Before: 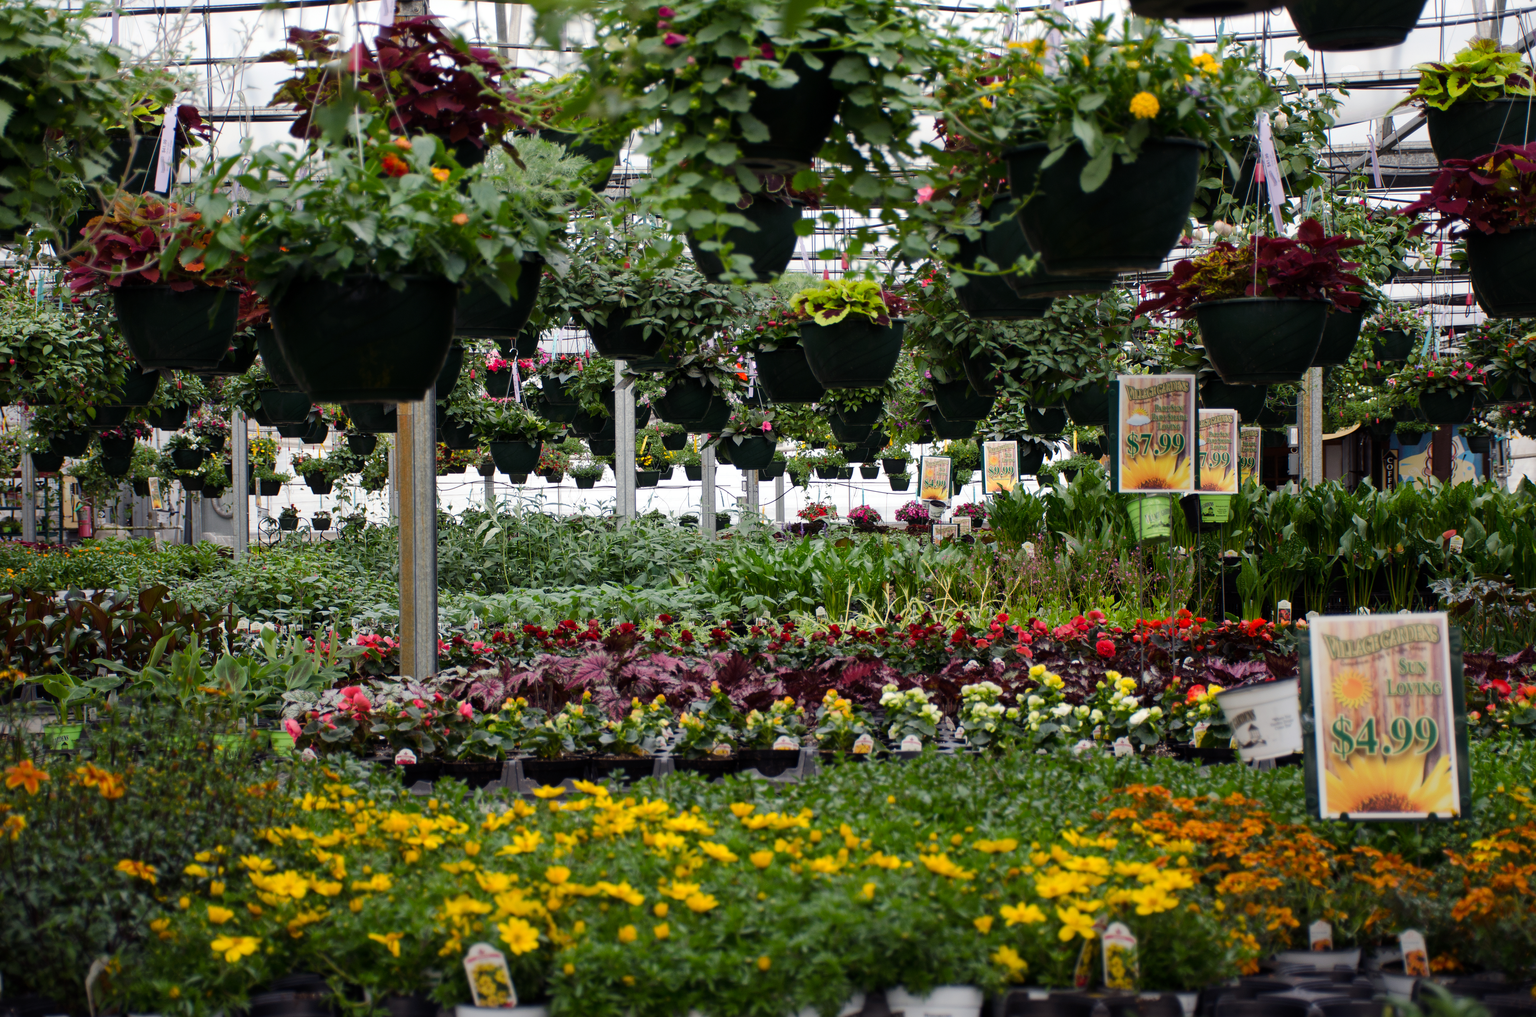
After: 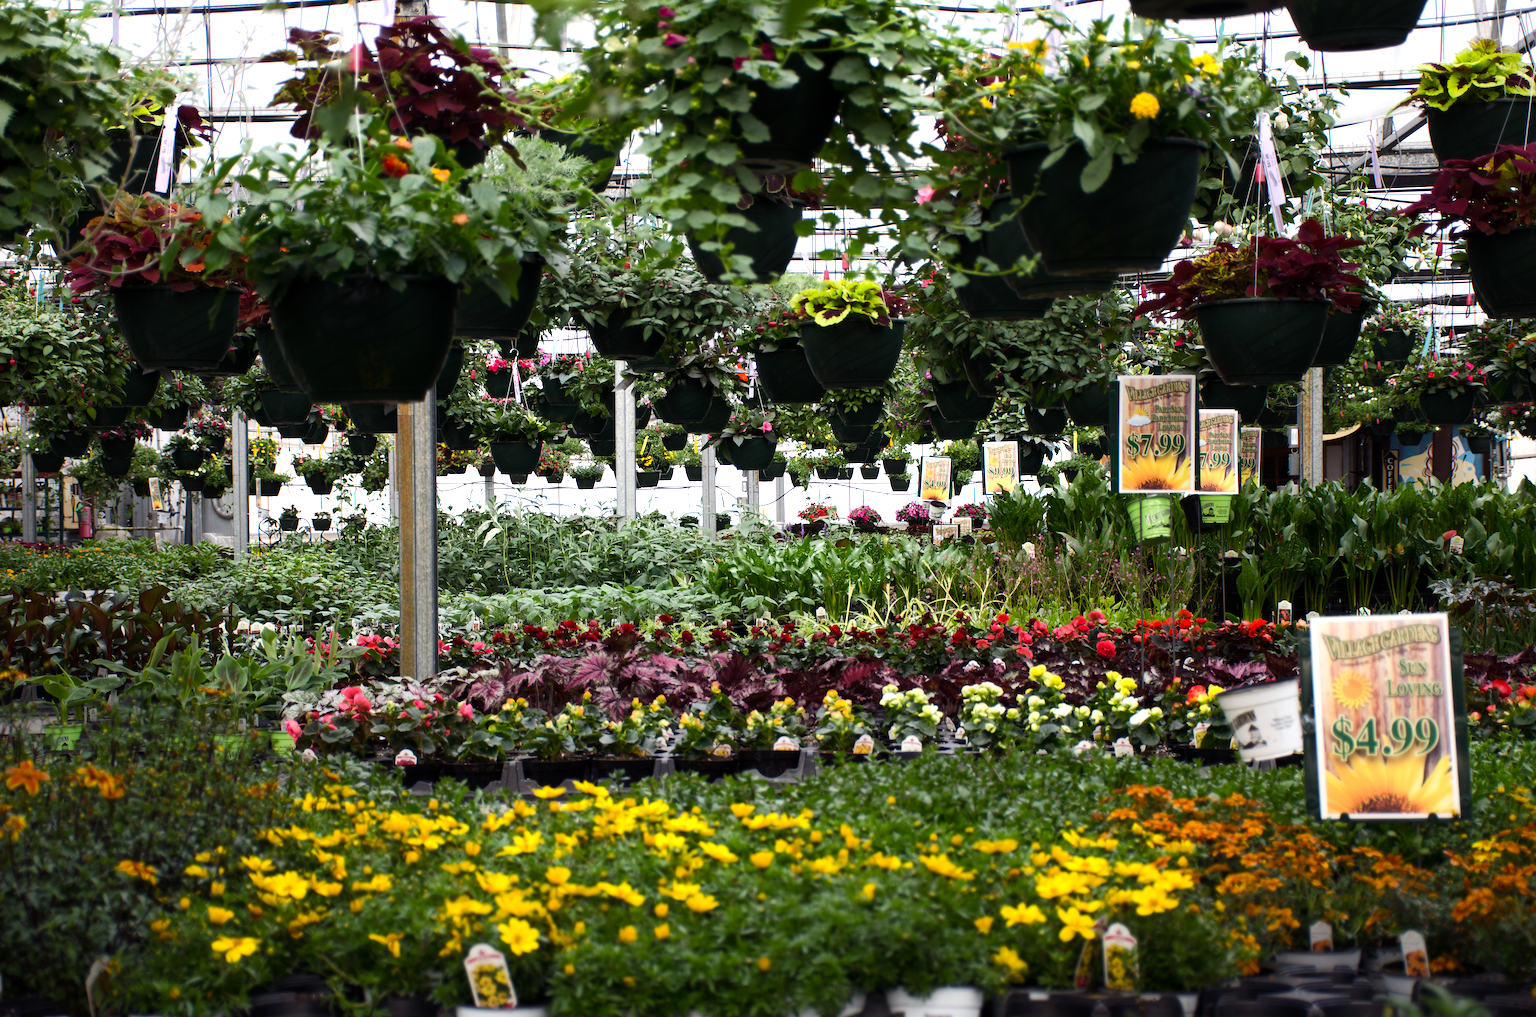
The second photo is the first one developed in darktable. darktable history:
tone equalizer: -8 EV 0.001 EV, -7 EV -0.002 EV, -6 EV 0.002 EV, -5 EV -0.058 EV, -4 EV -0.096 EV, -3 EV -0.184 EV, -2 EV 0.261 EV, -1 EV 0.726 EV, +0 EV 0.482 EV, smoothing 1
